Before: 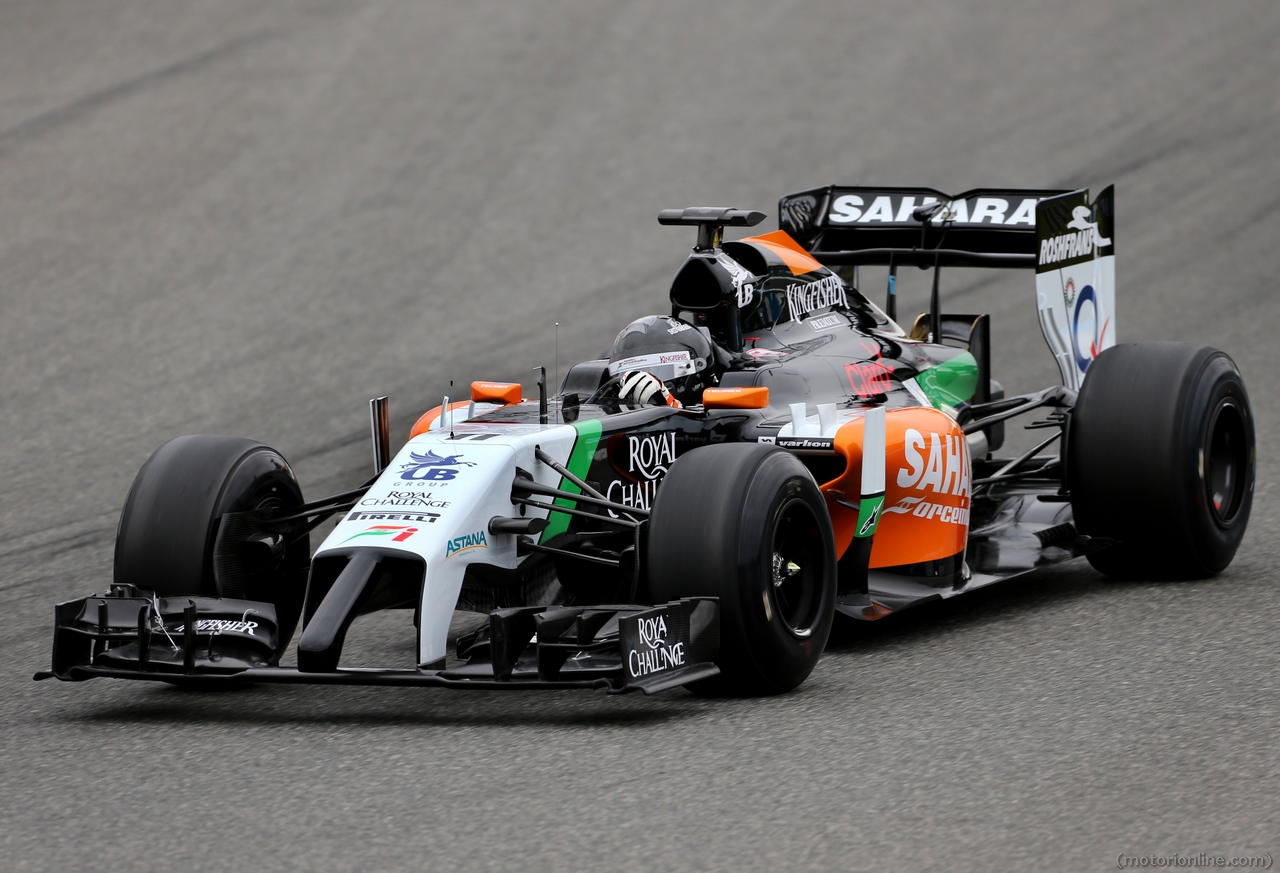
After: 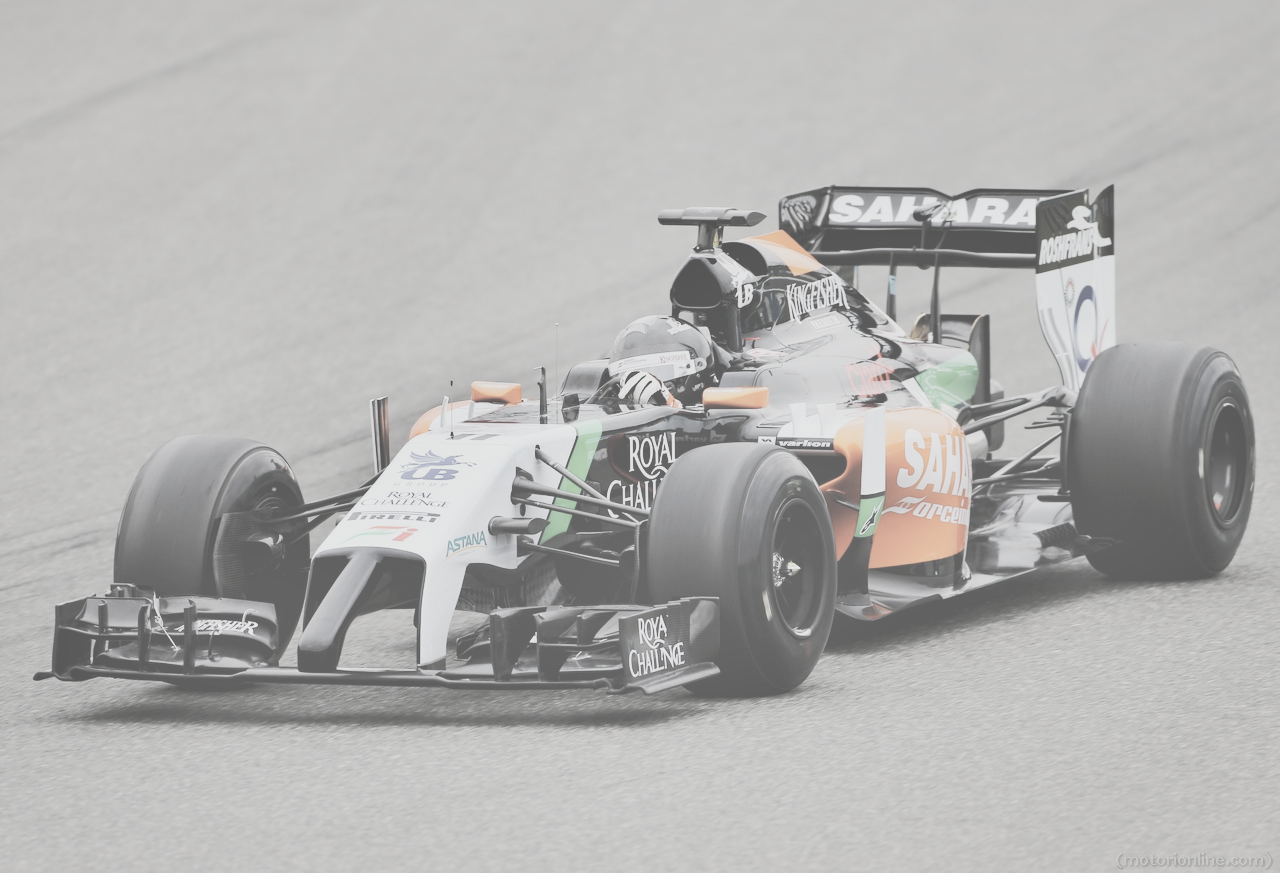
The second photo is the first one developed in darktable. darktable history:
shadows and highlights: radius 136.2, soften with gaussian
contrast brightness saturation: contrast -0.319, brightness 0.754, saturation -0.769
base curve: curves: ch0 [(0, 0.007) (0.028, 0.063) (0.121, 0.311) (0.46, 0.743) (0.859, 0.957) (1, 1)], preserve colors none
